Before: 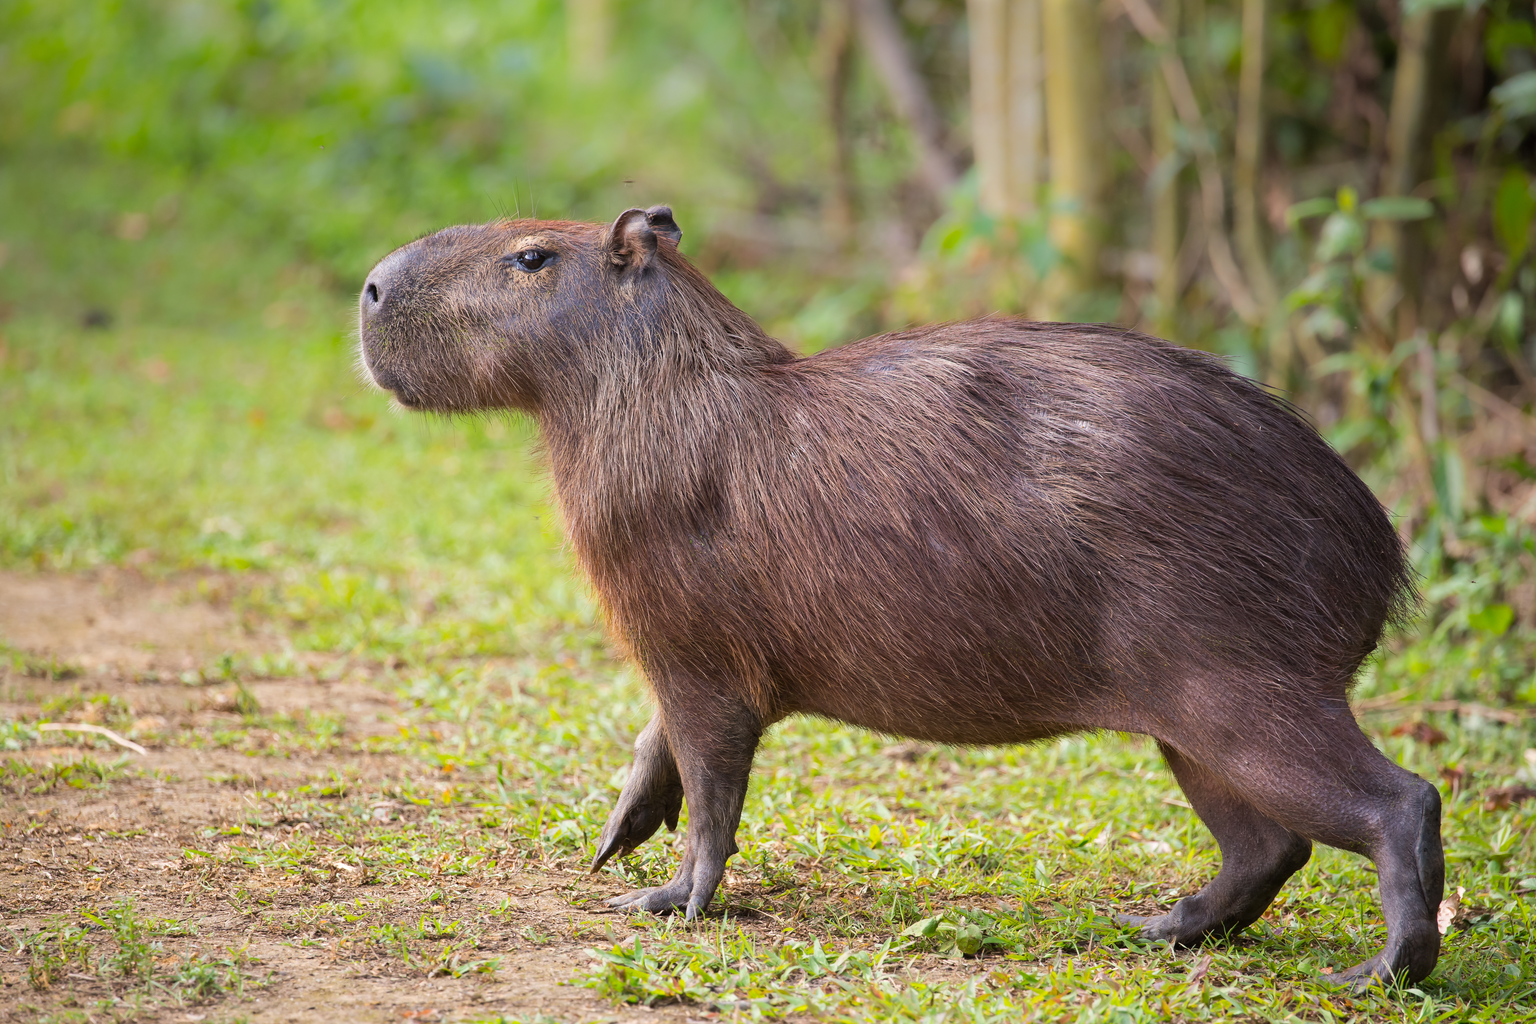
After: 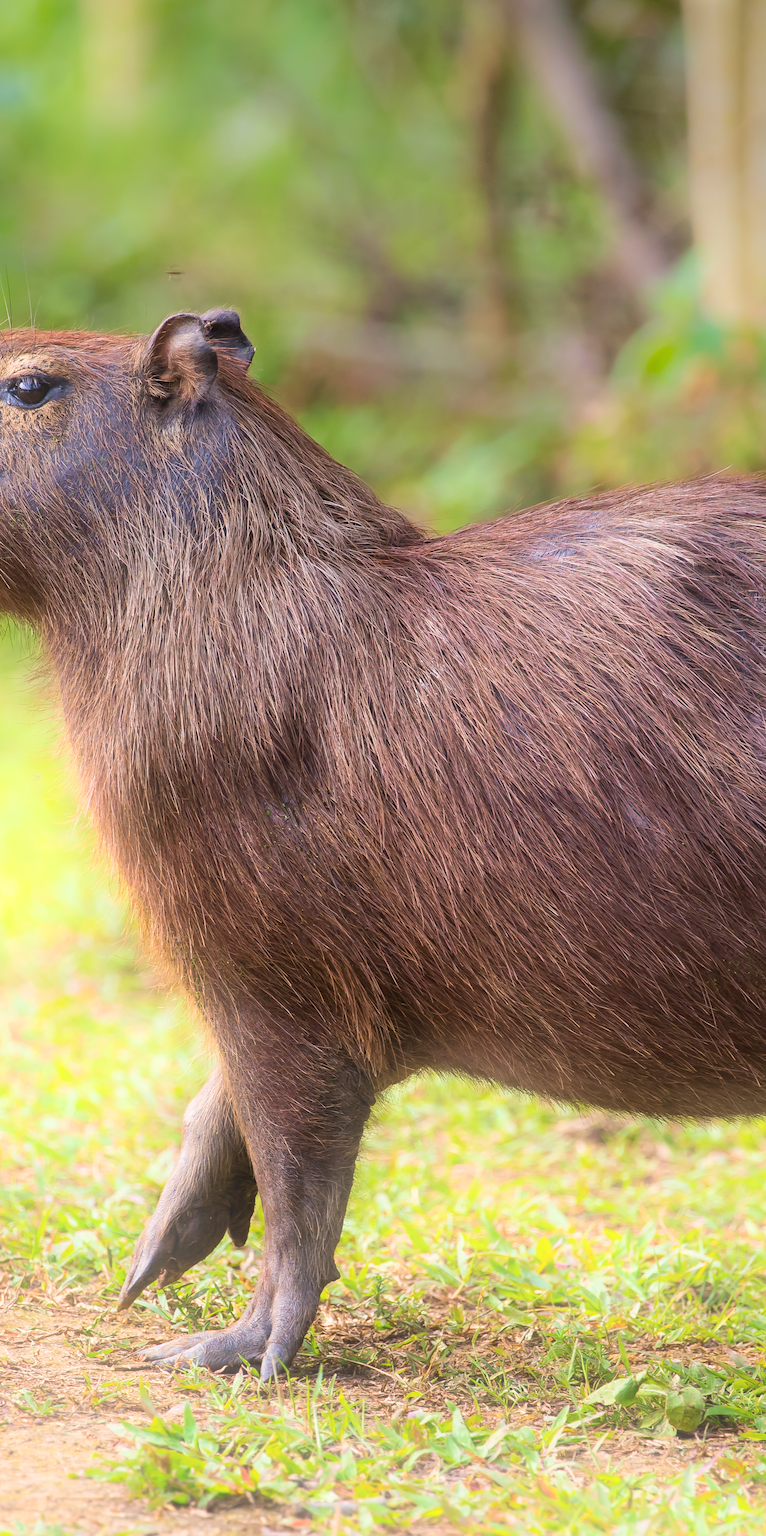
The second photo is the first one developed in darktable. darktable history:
velvia: on, module defaults
crop: left 33.36%, right 33.36%
bloom: on, module defaults
